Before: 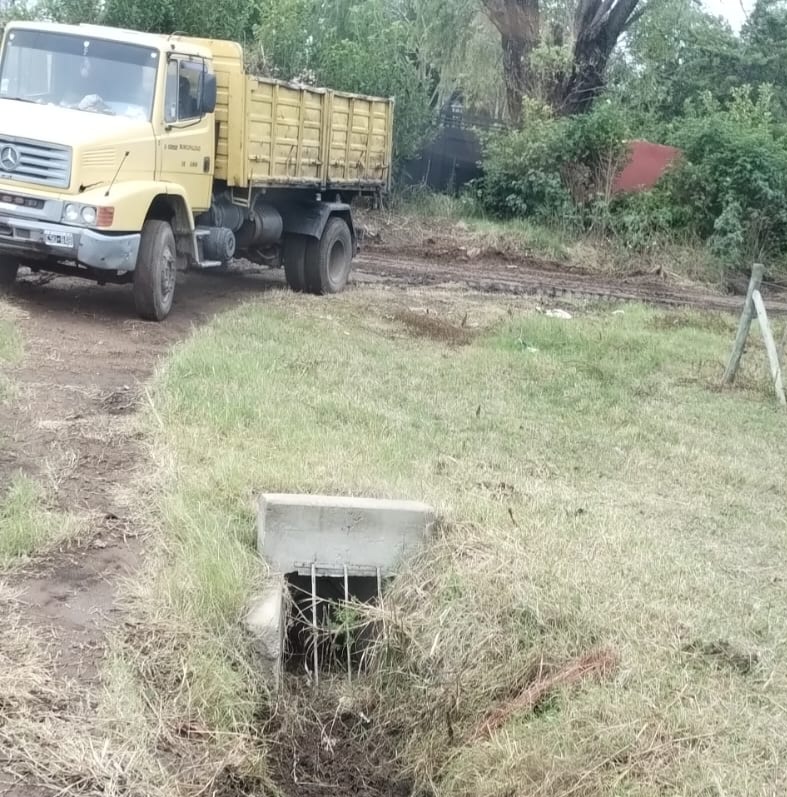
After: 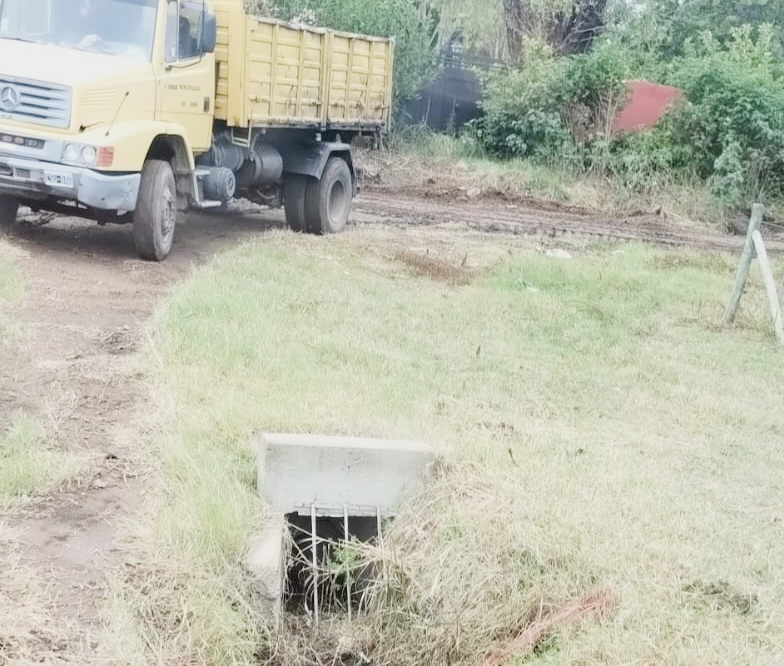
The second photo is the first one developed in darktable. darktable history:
crop: top 7.625%, bottom 8.027%
exposure: black level correction 0, exposure 1 EV, compensate highlight preservation false
filmic rgb: black relative exposure -16 EV, white relative exposure 6.92 EV, hardness 4.7
